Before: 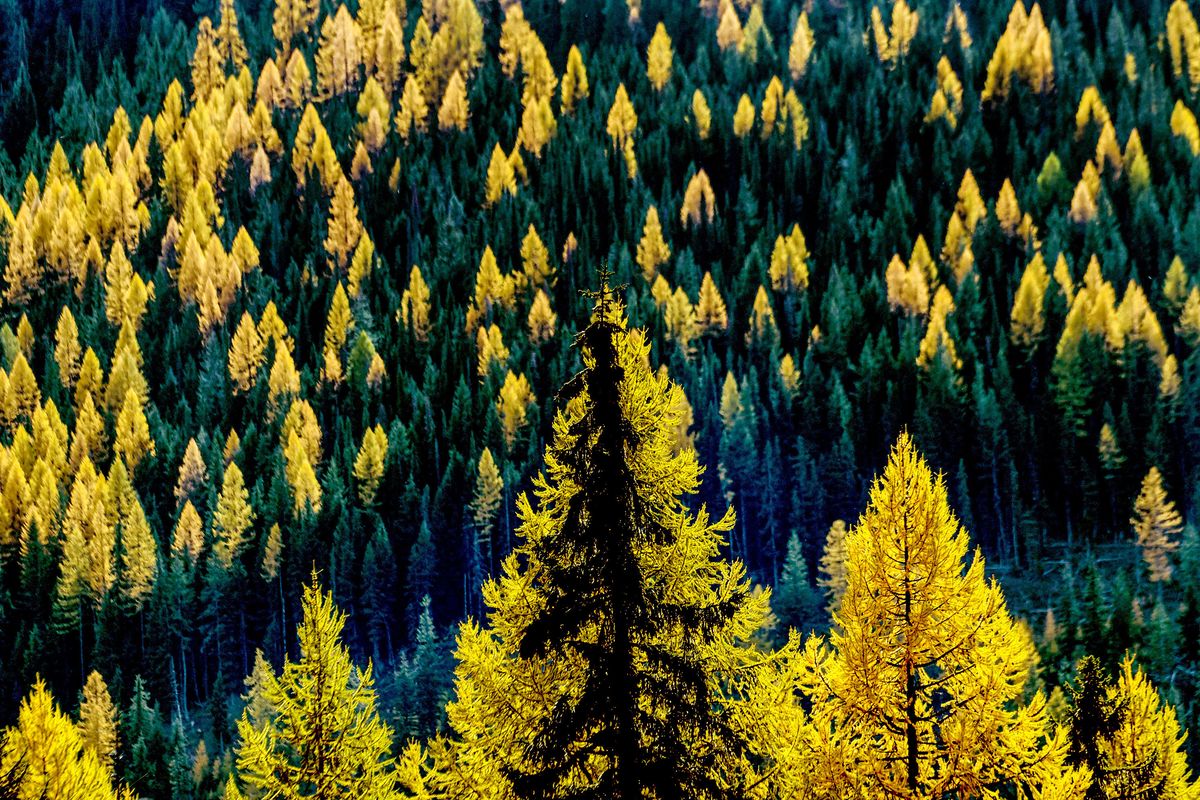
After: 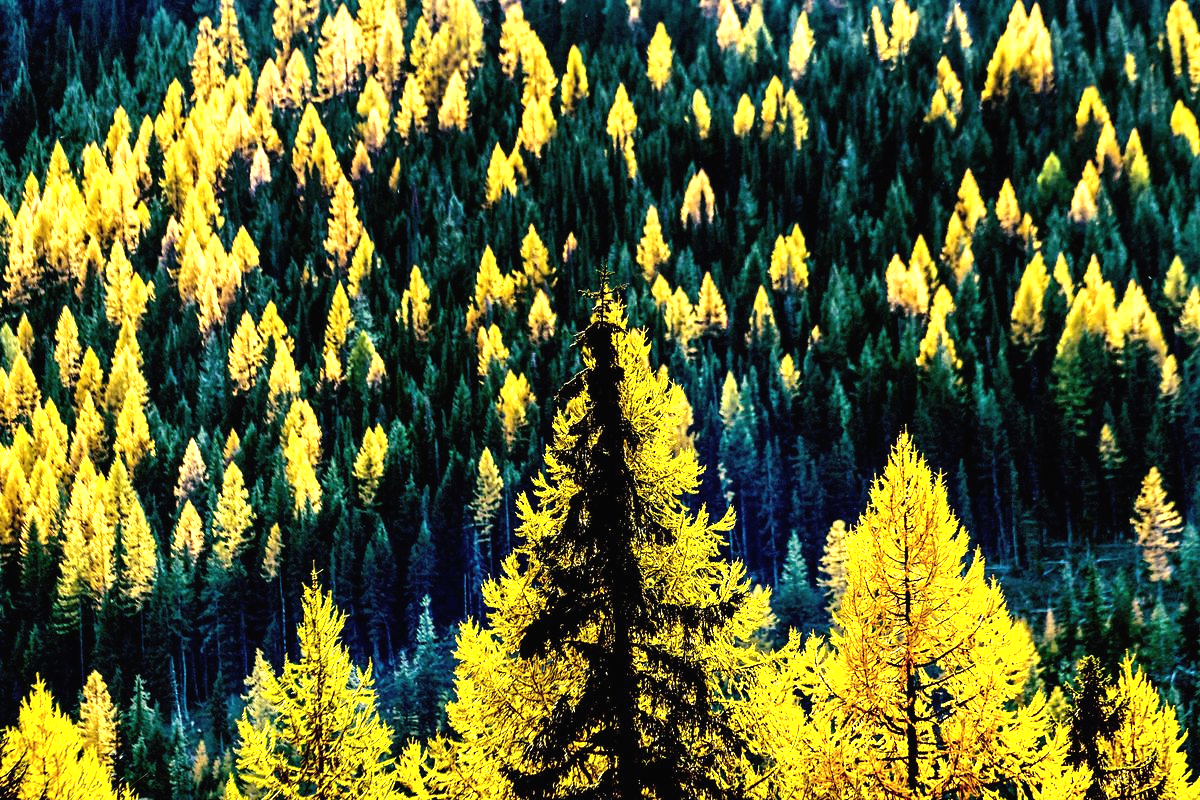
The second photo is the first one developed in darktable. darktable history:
exposure: black level correction -0.002, exposure 0.54 EV, compensate highlight preservation false
tone equalizer: -8 EV -0.75 EV, -7 EV -0.7 EV, -6 EV -0.6 EV, -5 EV -0.4 EV, -3 EV 0.4 EV, -2 EV 0.6 EV, -1 EV 0.7 EV, +0 EV 0.75 EV, edges refinement/feathering 500, mask exposure compensation -1.57 EV, preserve details no
